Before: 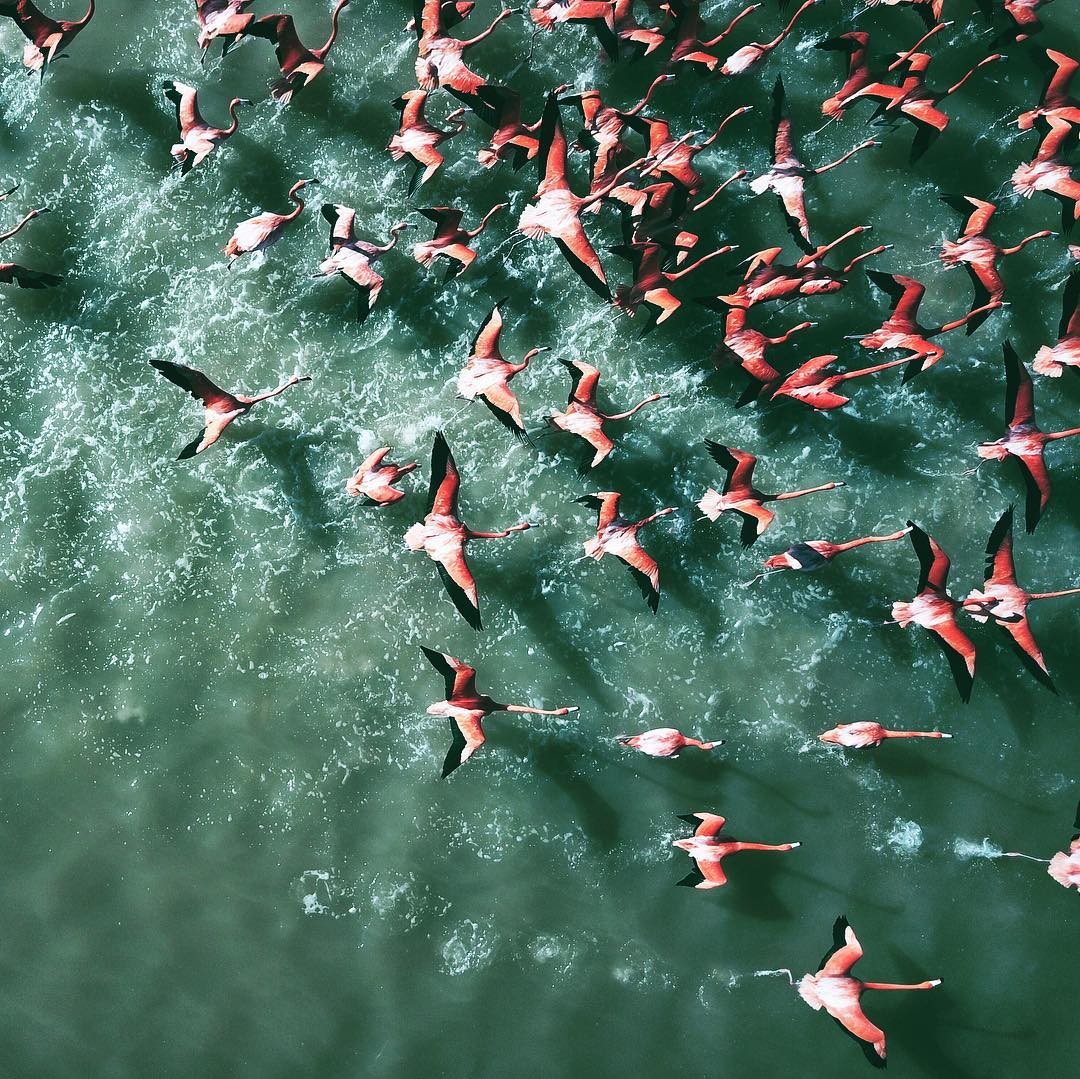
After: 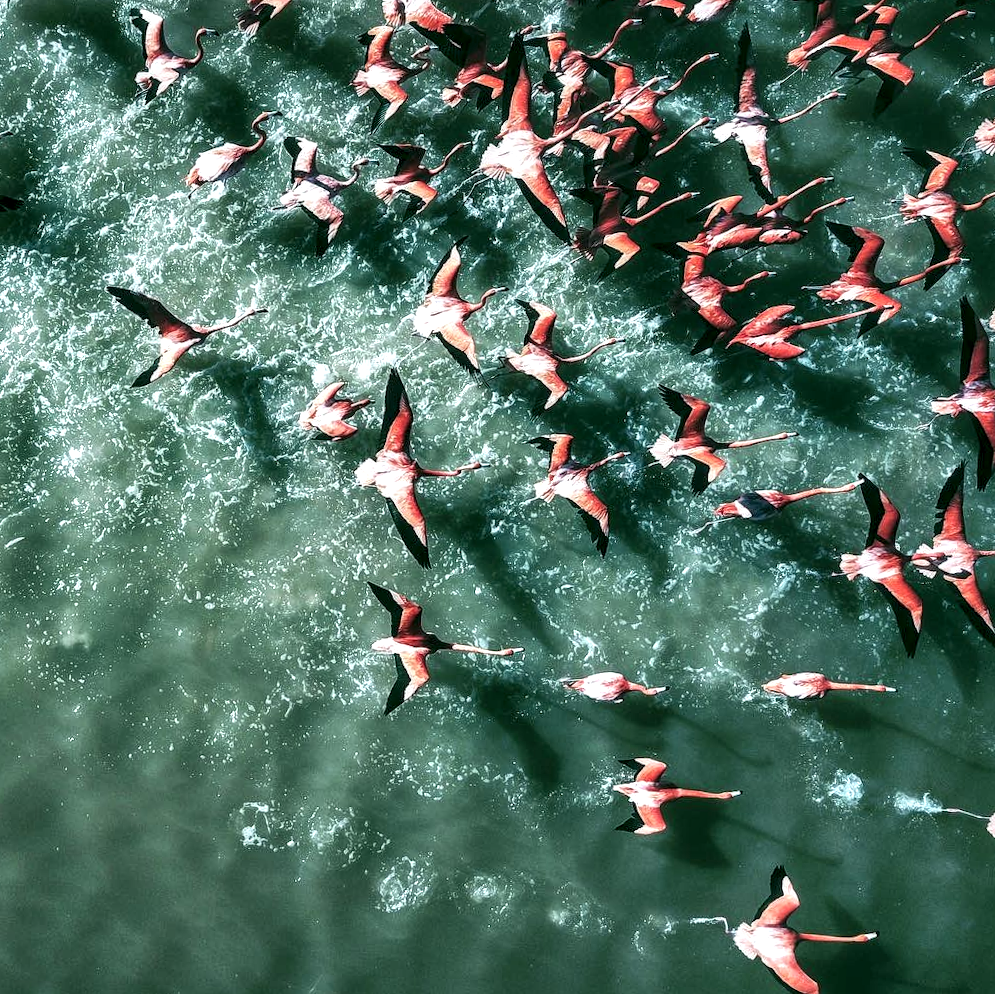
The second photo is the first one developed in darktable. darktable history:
local contrast: highlights 60%, shadows 60%, detail 160%
crop and rotate: angle -1.96°, left 3.097%, top 4.154%, right 1.586%, bottom 0.529%
